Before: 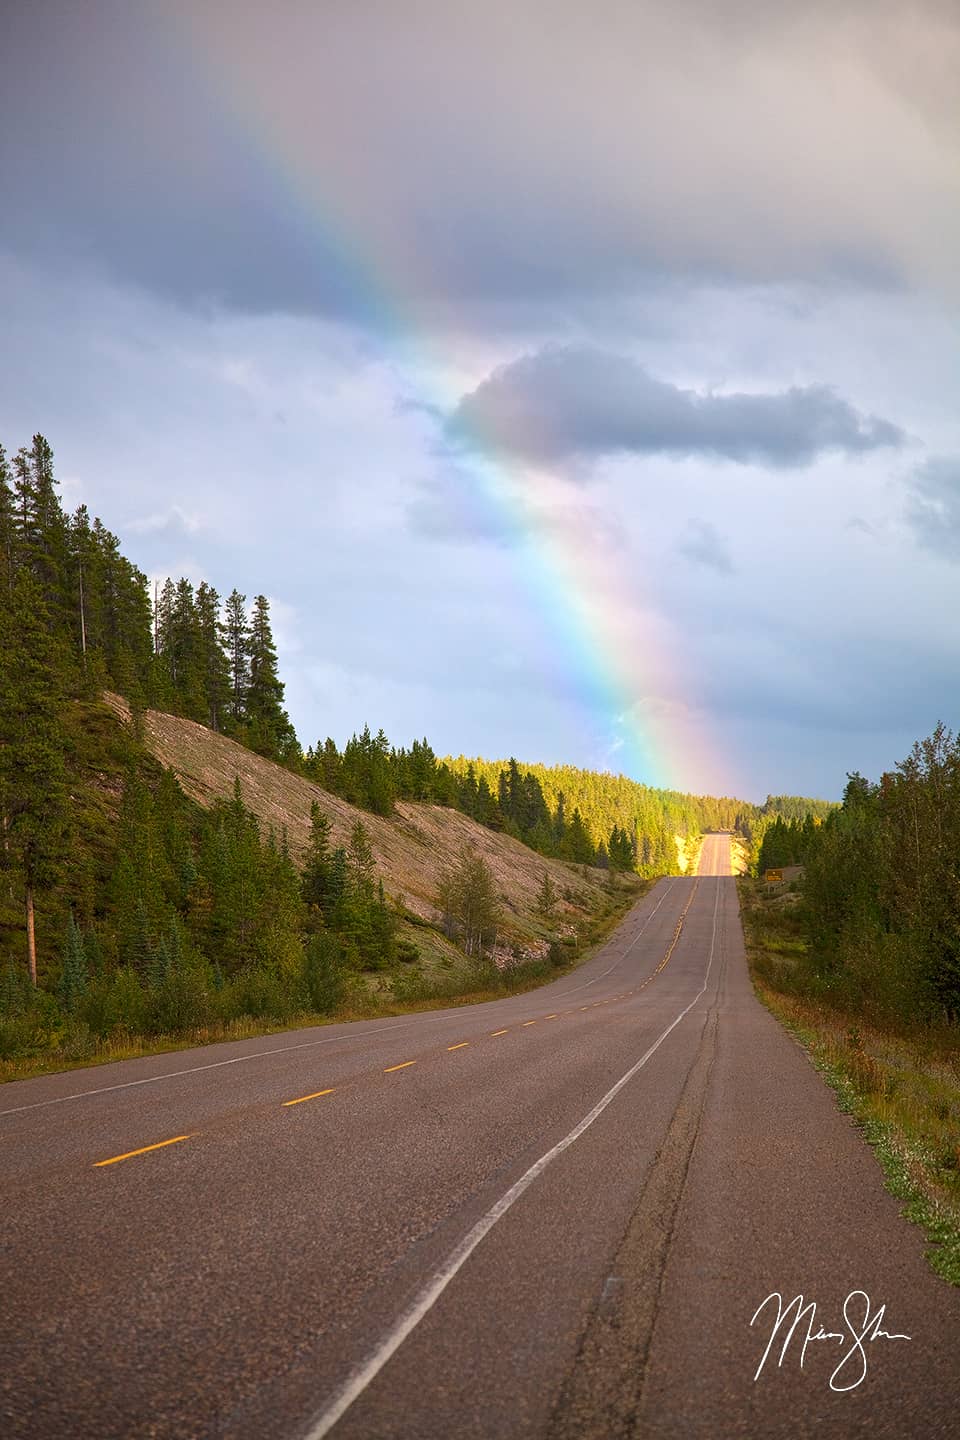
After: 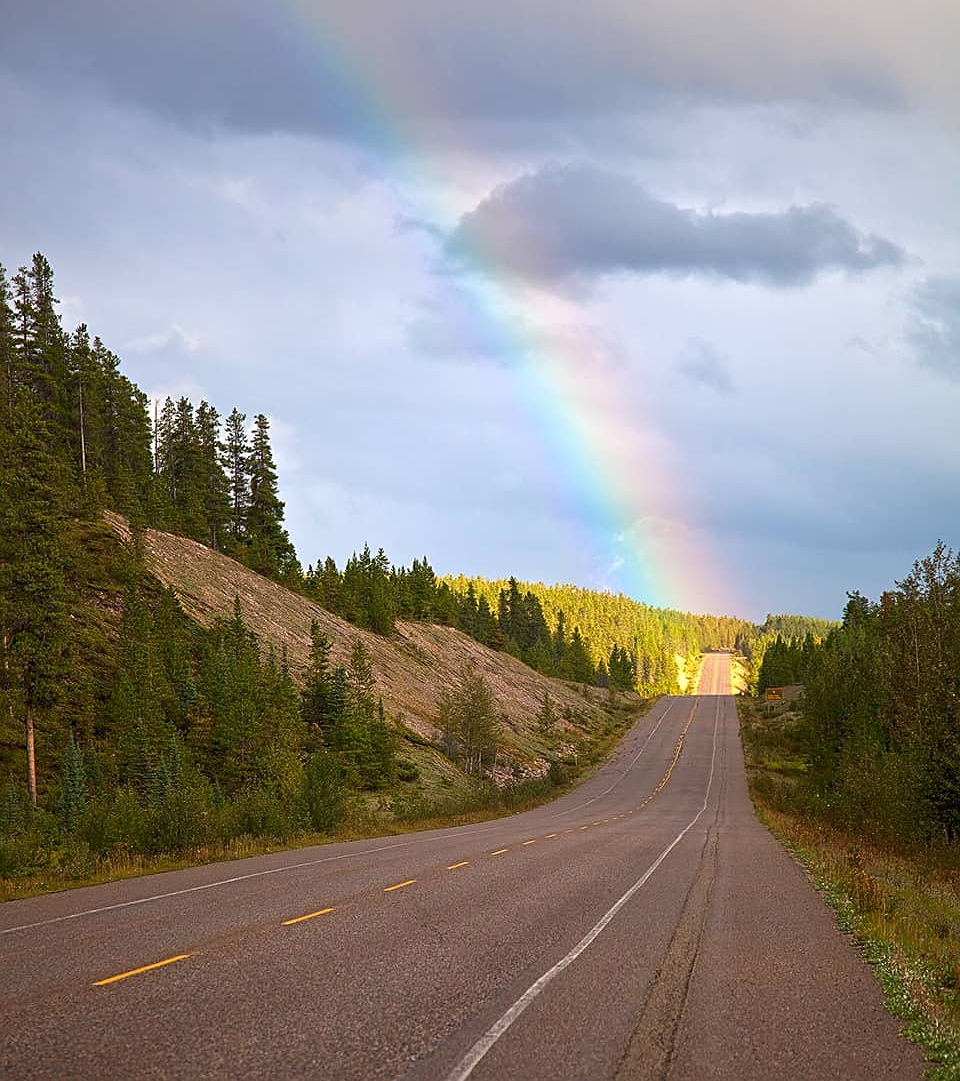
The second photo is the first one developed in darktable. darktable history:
sharpen: on, module defaults
crop and rotate: top 12.606%, bottom 12.292%
